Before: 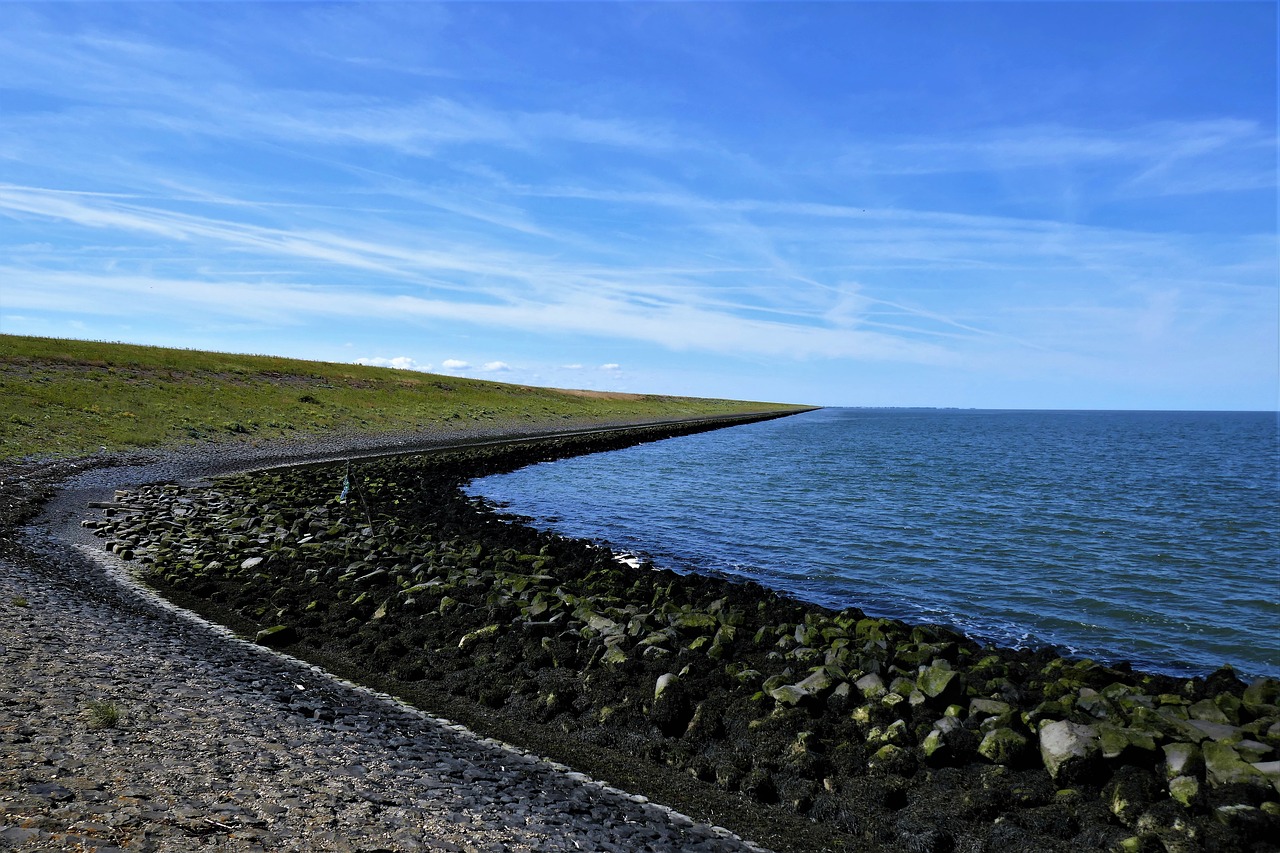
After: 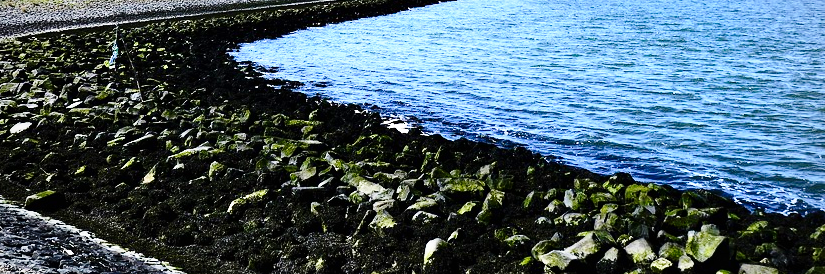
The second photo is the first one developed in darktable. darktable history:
exposure: black level correction 0, exposure 0.704 EV, compensate exposure bias true, compensate highlight preservation false
crop: left 18.079%, top 51.006%, right 17.447%, bottom 16.802%
base curve: curves: ch0 [(0, 0) (0.028, 0.03) (0.121, 0.232) (0.46, 0.748) (0.859, 0.968) (1, 1)], preserve colors none
contrast brightness saturation: contrast 0.285
vignetting: fall-off radius 93.07%
